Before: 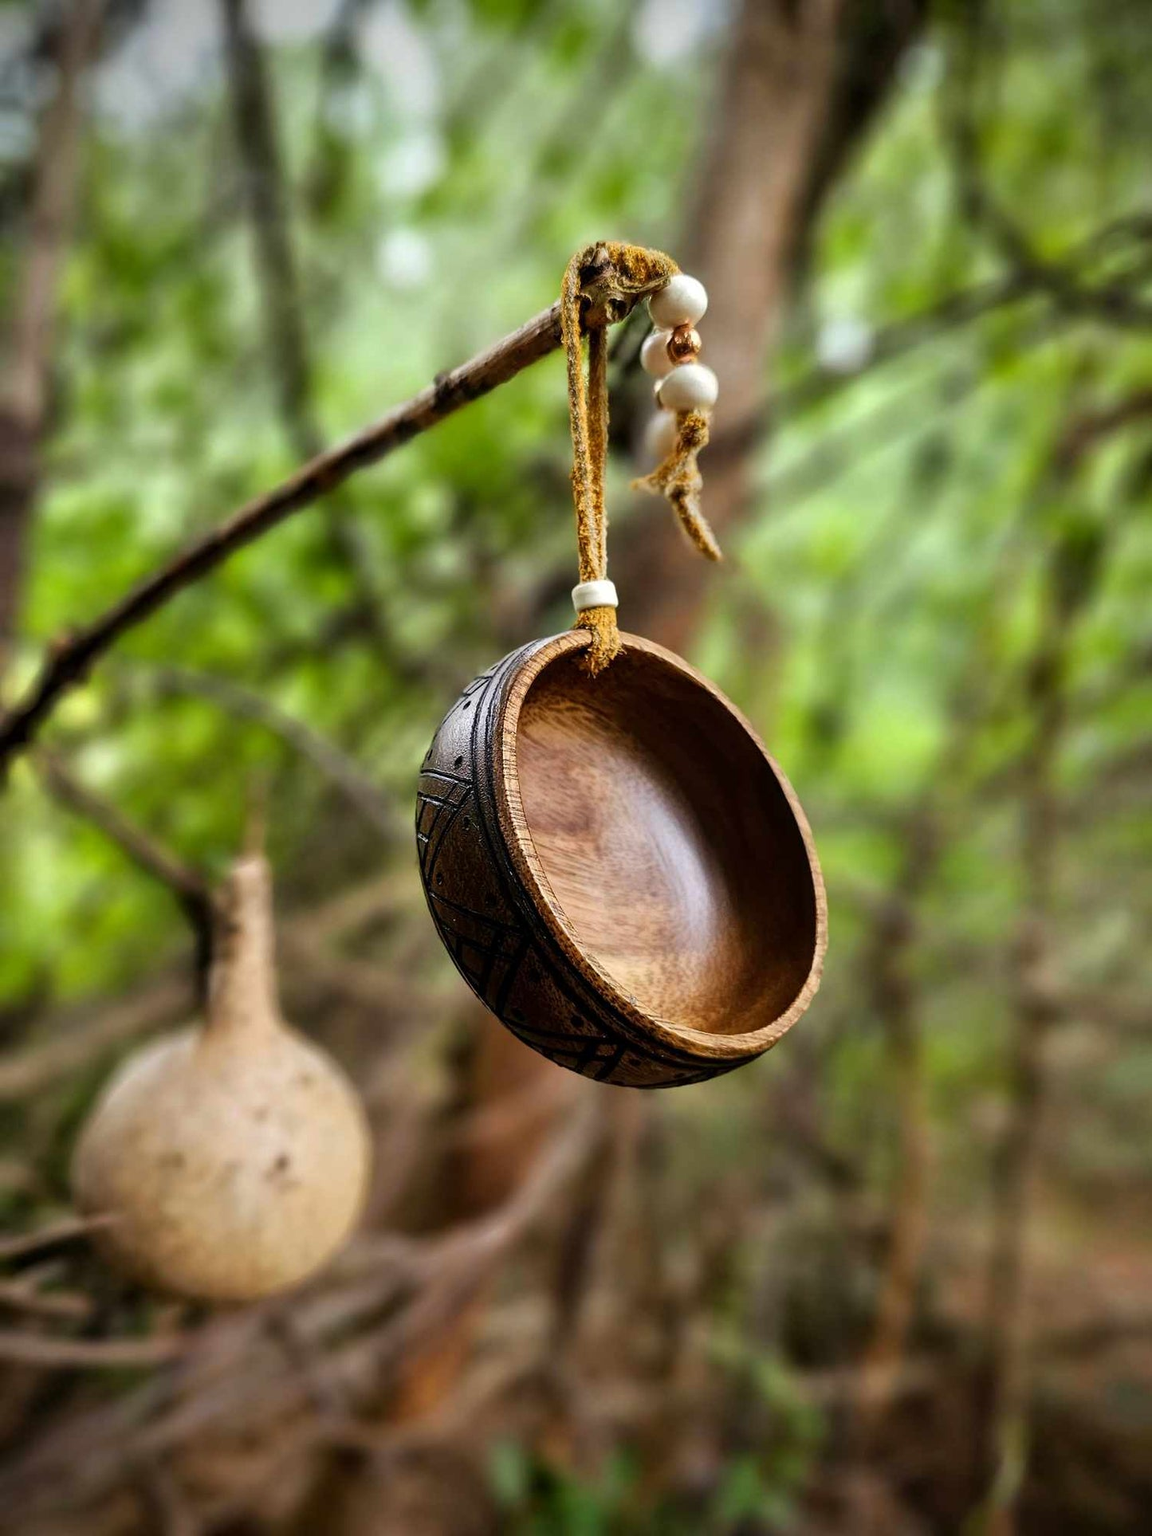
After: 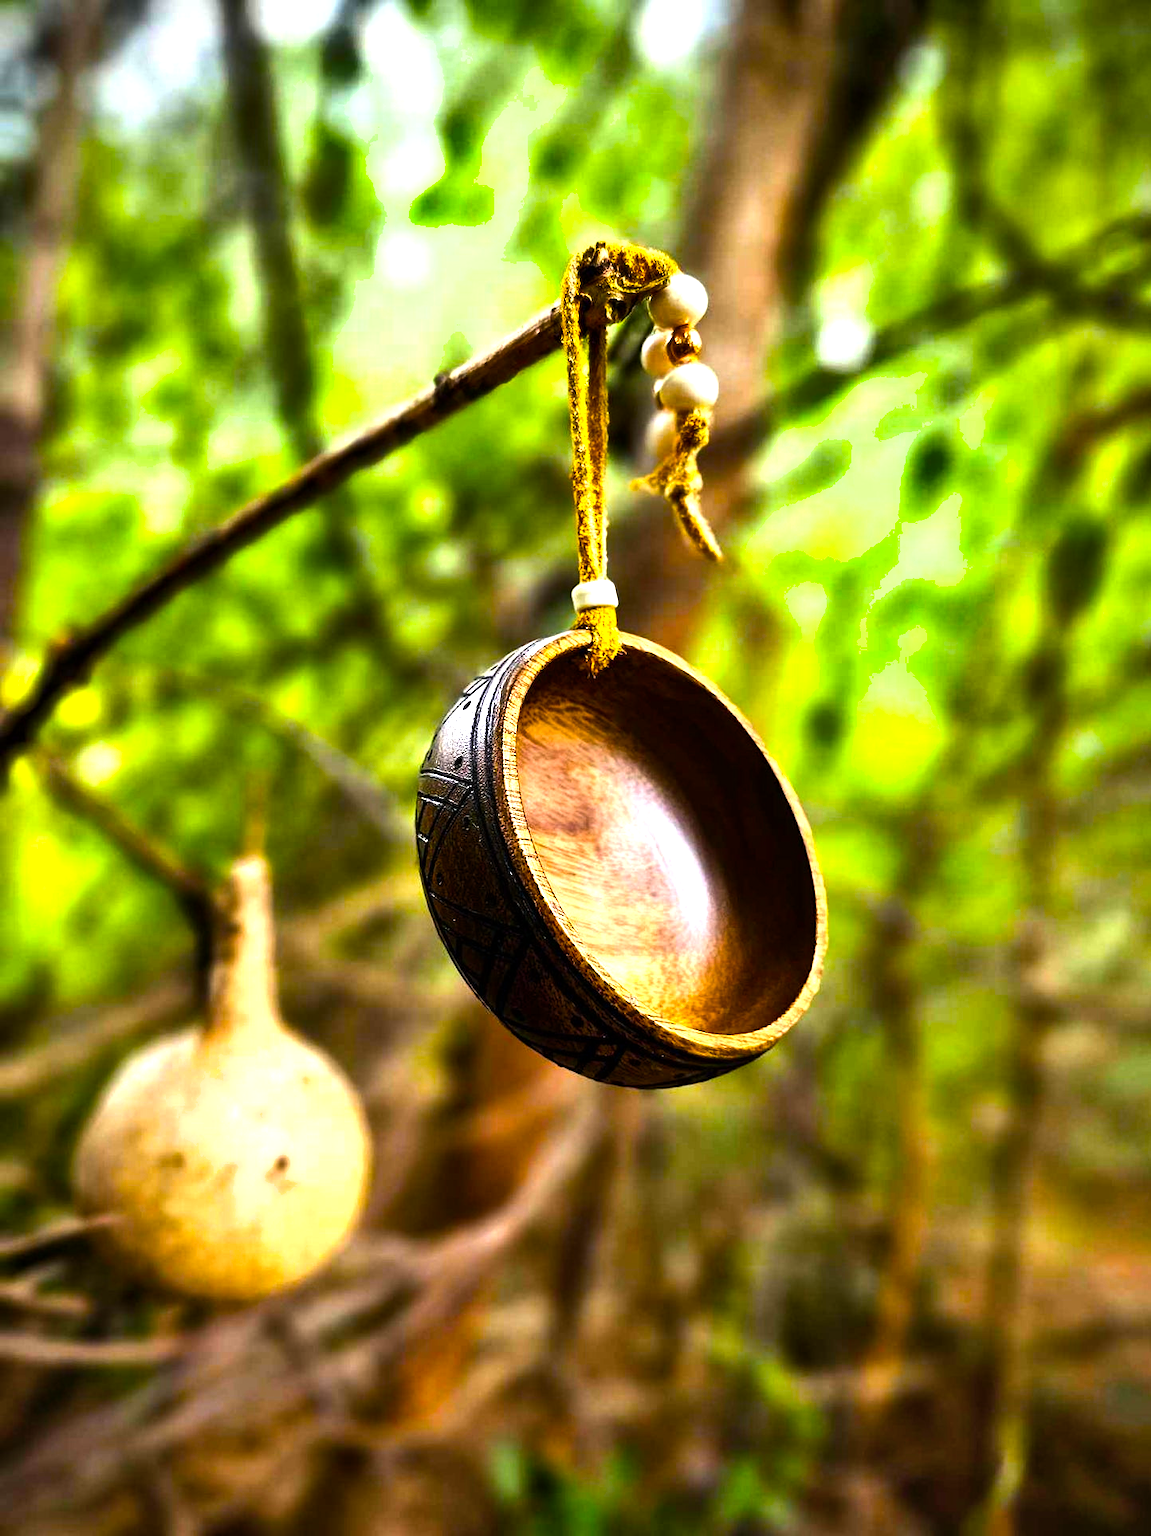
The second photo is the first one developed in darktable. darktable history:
shadows and highlights: shadows 43.71, white point adjustment -1.46, soften with gaussian
tone equalizer: -8 EV -0.75 EV, -7 EV -0.7 EV, -6 EV -0.6 EV, -5 EV -0.4 EV, -3 EV 0.4 EV, -2 EV 0.6 EV, -1 EV 0.7 EV, +0 EV 0.75 EV, edges refinement/feathering 500, mask exposure compensation -1.57 EV, preserve details no
color balance rgb: linear chroma grading › global chroma 20%, perceptual saturation grading › global saturation 25%, perceptual brilliance grading › global brilliance 20%, global vibrance 20%
